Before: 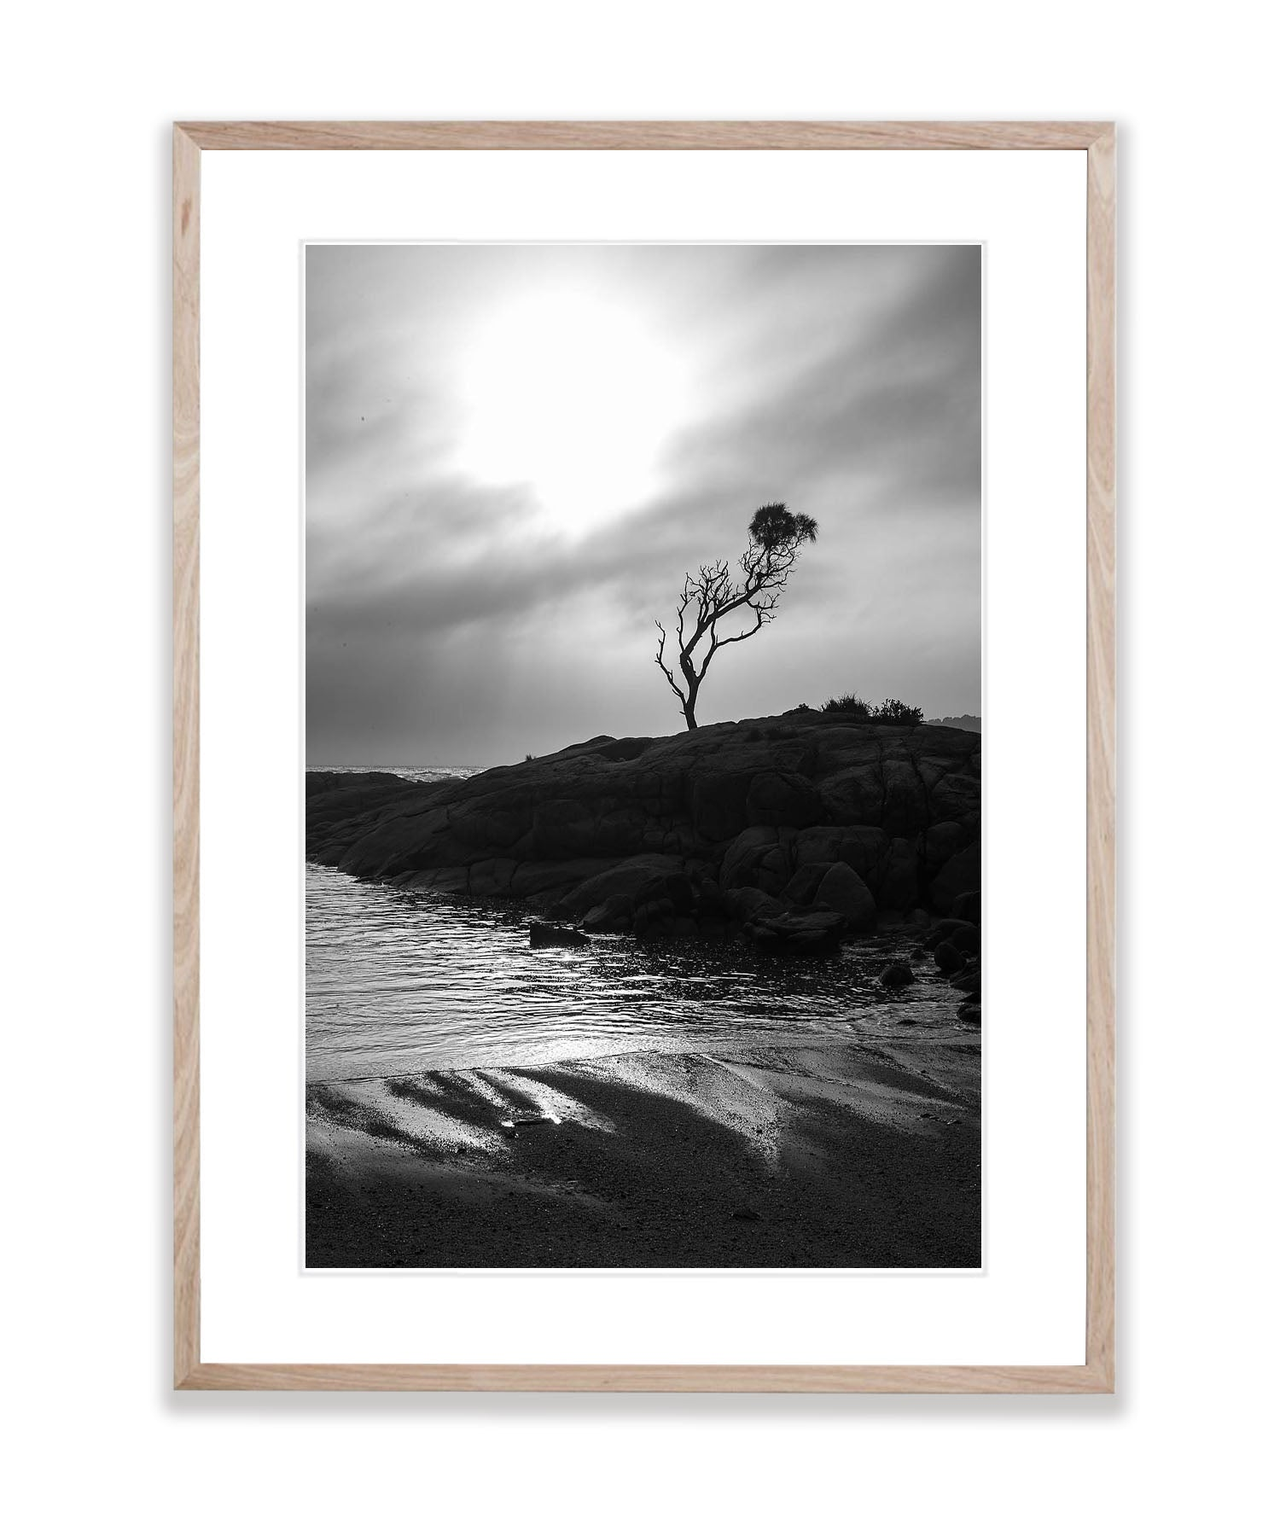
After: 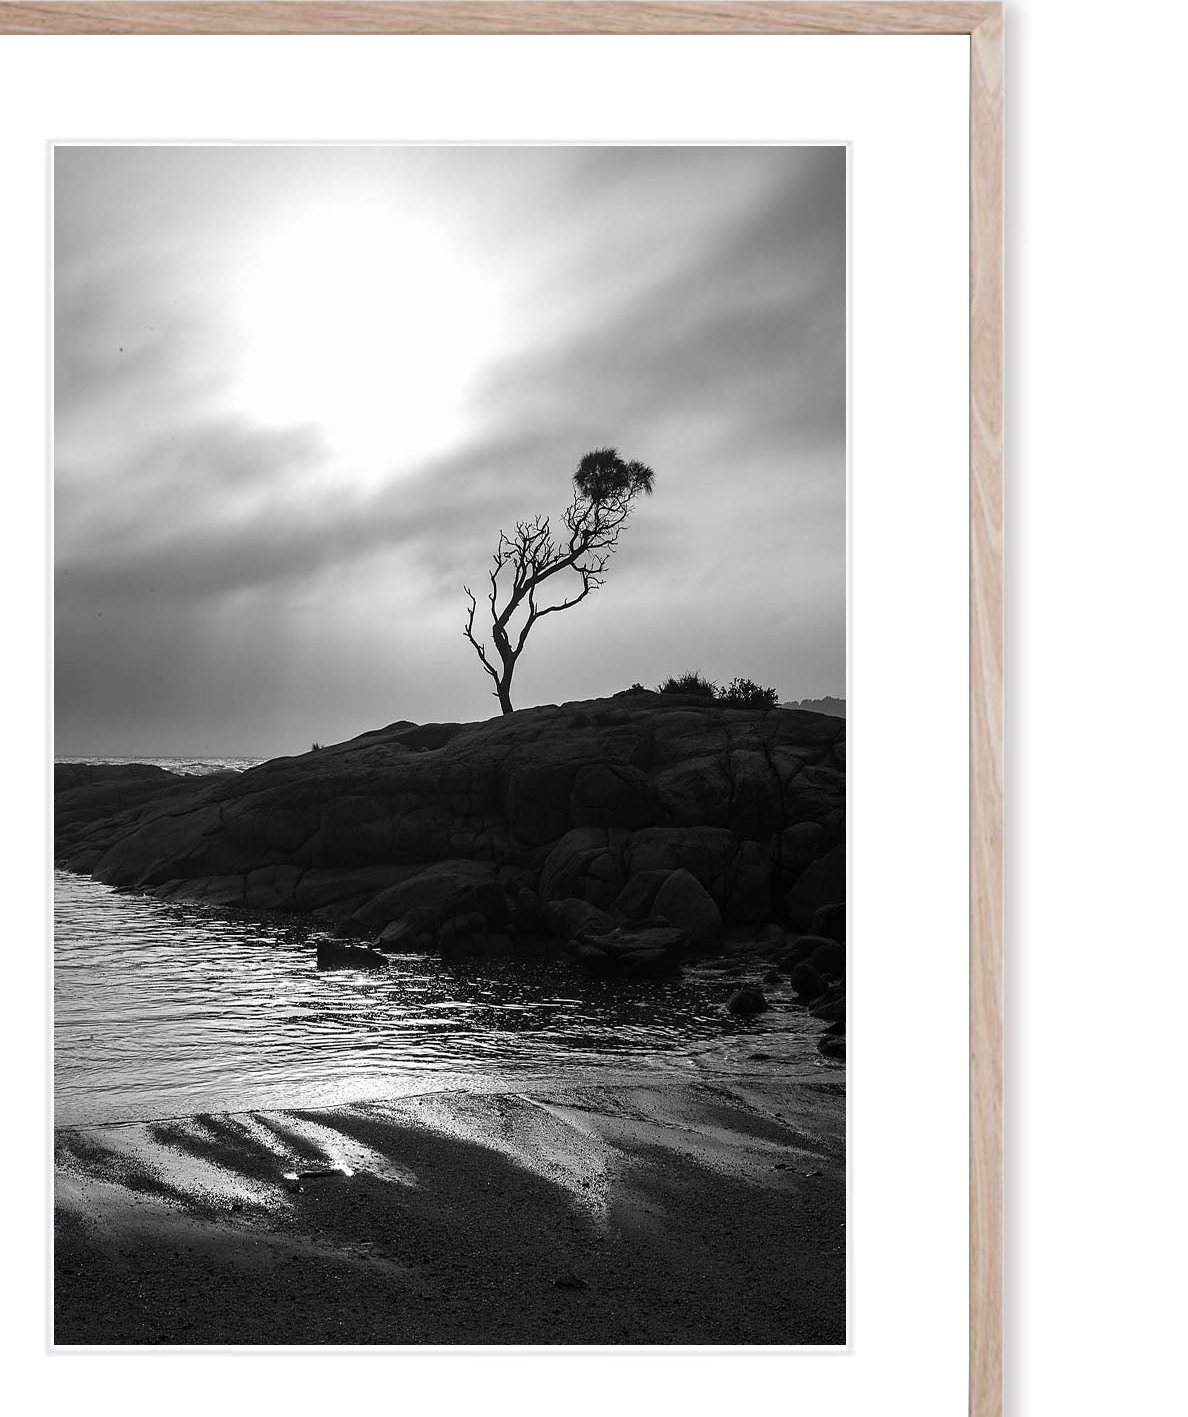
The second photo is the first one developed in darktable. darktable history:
crop and rotate: left 20.281%, top 7.837%, right 0.476%, bottom 13.417%
